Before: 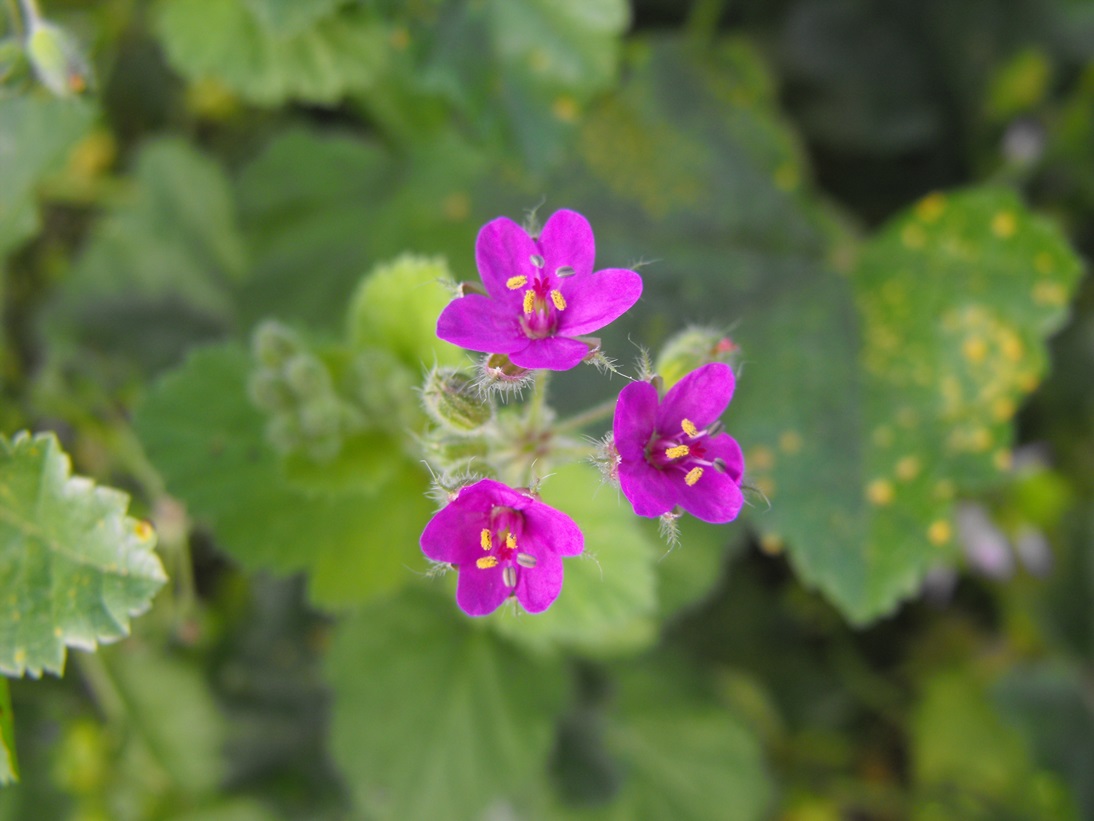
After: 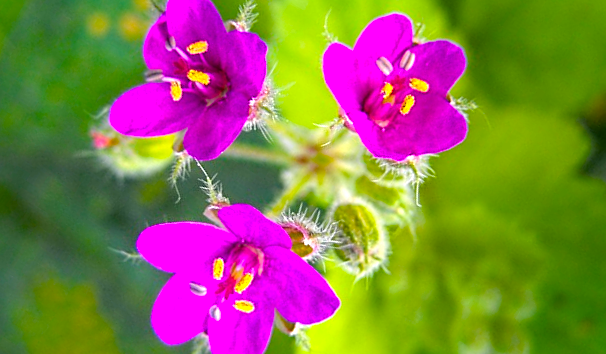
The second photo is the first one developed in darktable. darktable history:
sharpen: on, module defaults
crop and rotate: angle 147.74°, left 9.217%, top 15.636%, right 4.463%, bottom 17.165%
tone equalizer: -8 EV -1.1 EV, -7 EV -1 EV, -6 EV -0.86 EV, -5 EV -0.557 EV, -3 EV 0.577 EV, -2 EV 0.862 EV, -1 EV 0.985 EV, +0 EV 1.06 EV
exposure: exposure -0.45 EV, compensate exposure bias true, compensate highlight preservation false
local contrast: detail 130%
haze removal: compatibility mode true, adaptive false
color correction: highlights b* -0.009
color balance rgb: linear chroma grading › global chroma 7.709%, perceptual saturation grading › global saturation 36.918%, perceptual saturation grading › shadows 34.778%, global vibrance 20%
